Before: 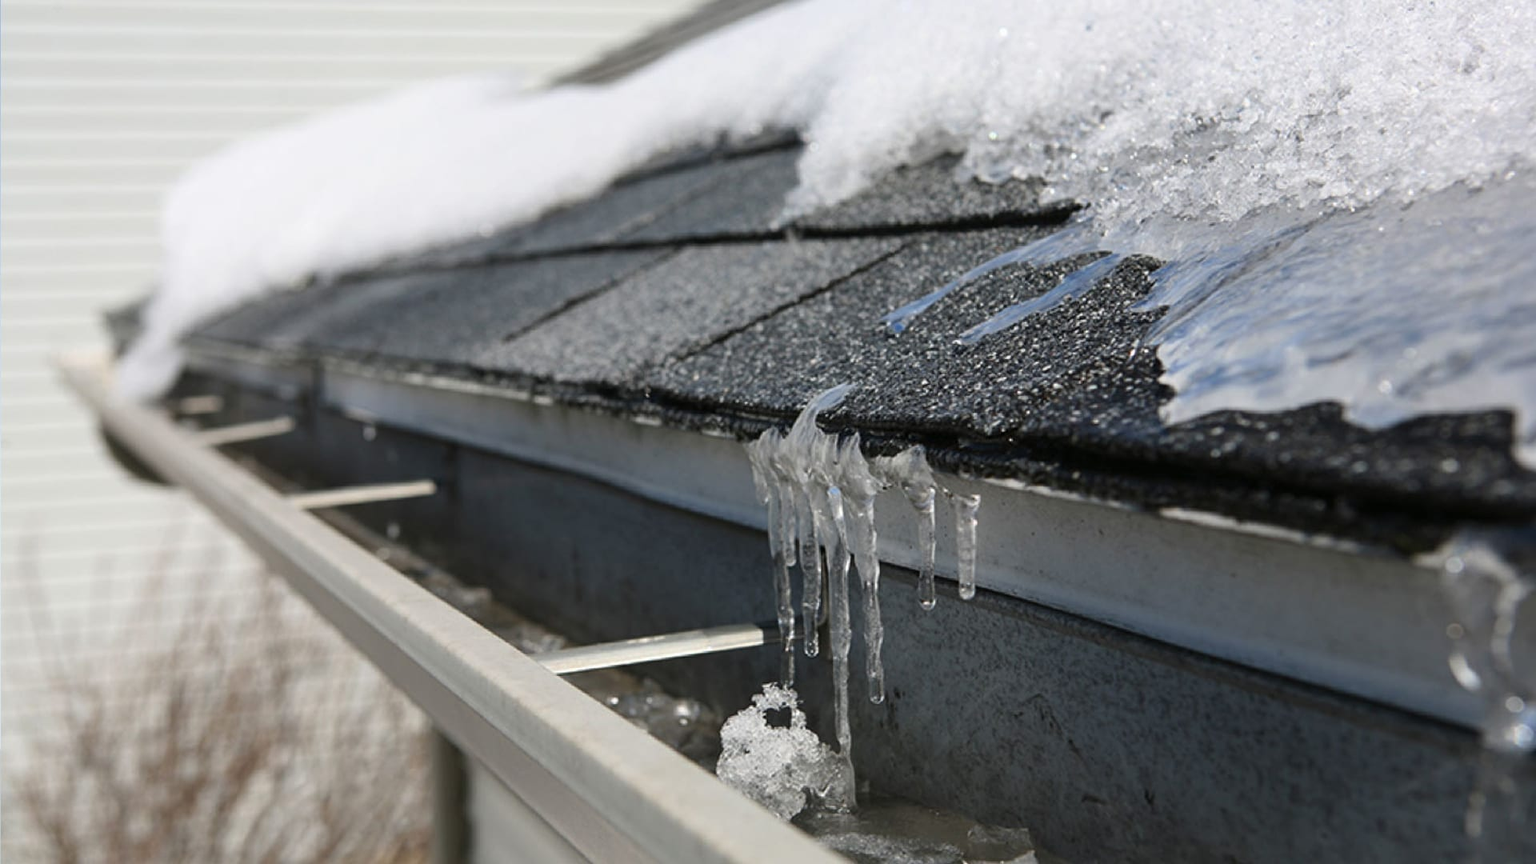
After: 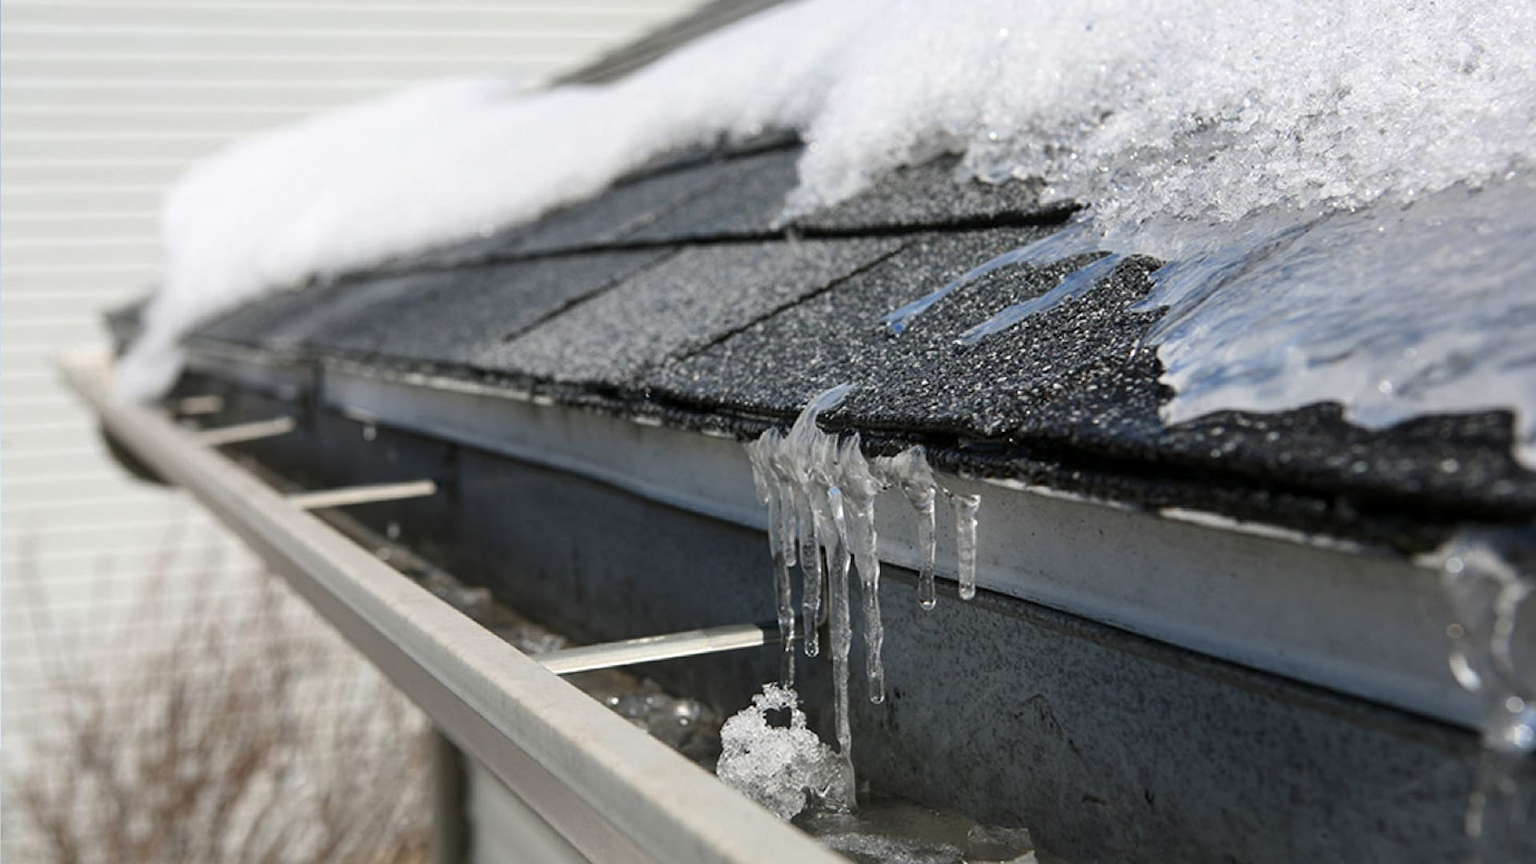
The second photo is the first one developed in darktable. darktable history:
local contrast: highlights 102%, shadows 97%, detail 119%, midtone range 0.2
